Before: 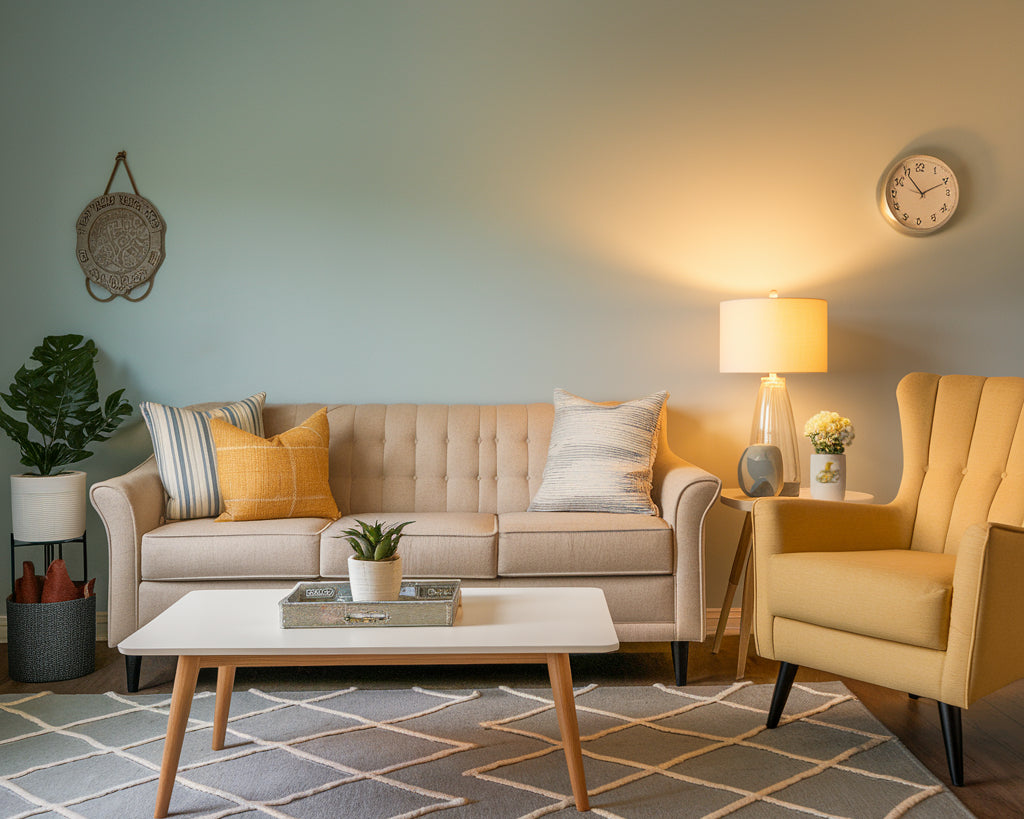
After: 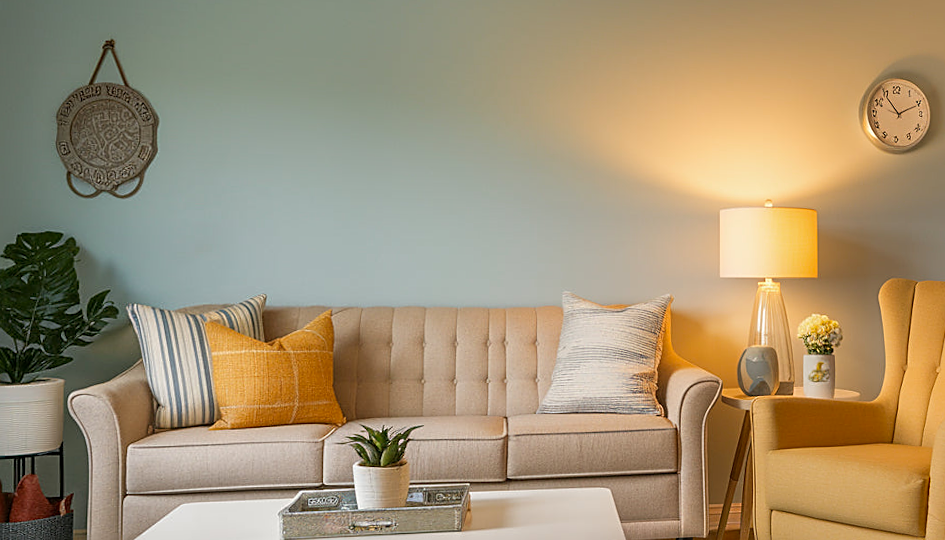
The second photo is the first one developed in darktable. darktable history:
crop: left 2.737%, top 7.287%, right 3.421%, bottom 20.179%
rotate and perspective: rotation -0.013°, lens shift (vertical) -0.027, lens shift (horizontal) 0.178, crop left 0.016, crop right 0.989, crop top 0.082, crop bottom 0.918
vibrance: vibrance 60%
sharpen: on, module defaults
